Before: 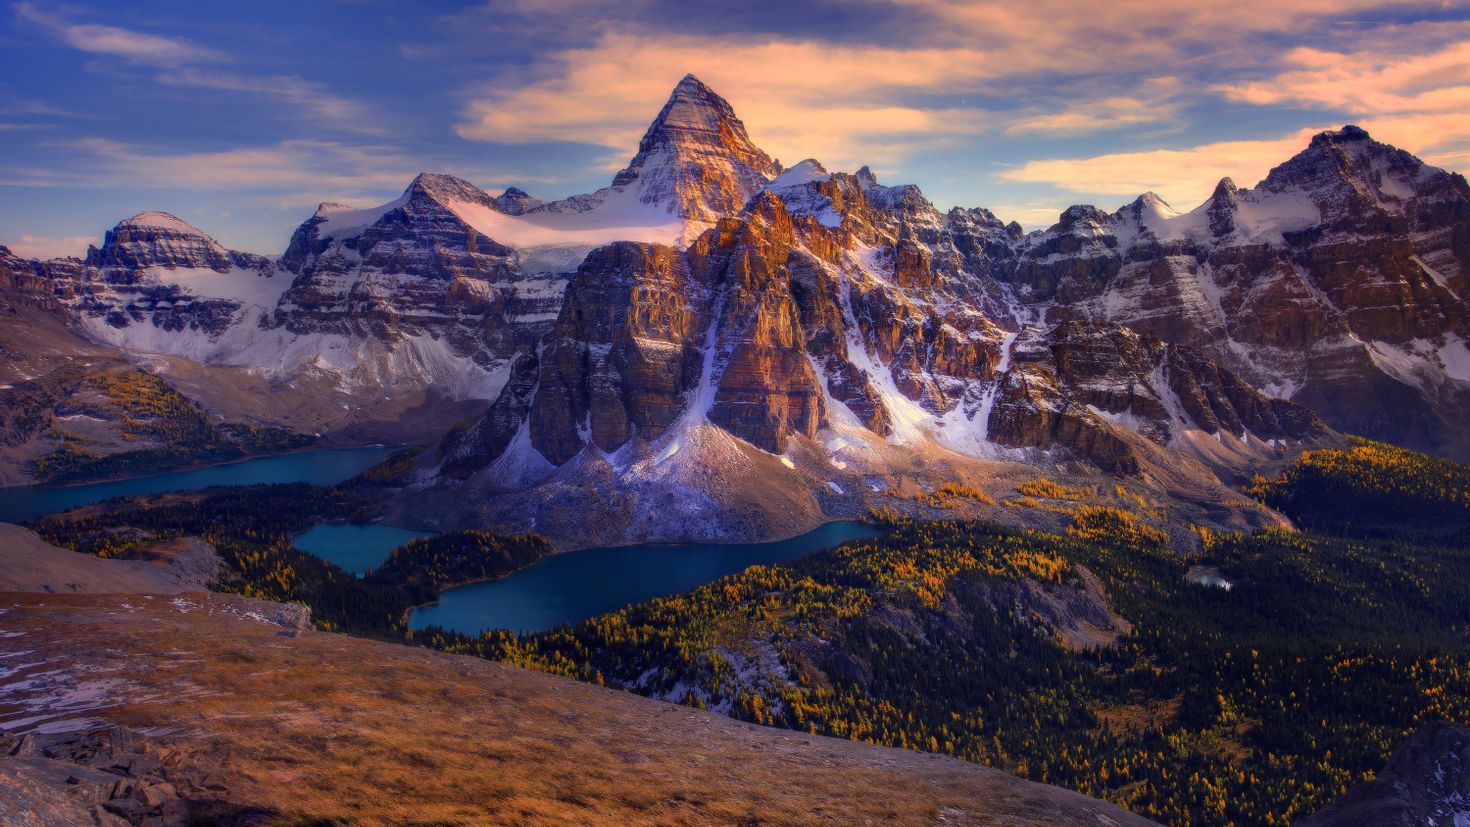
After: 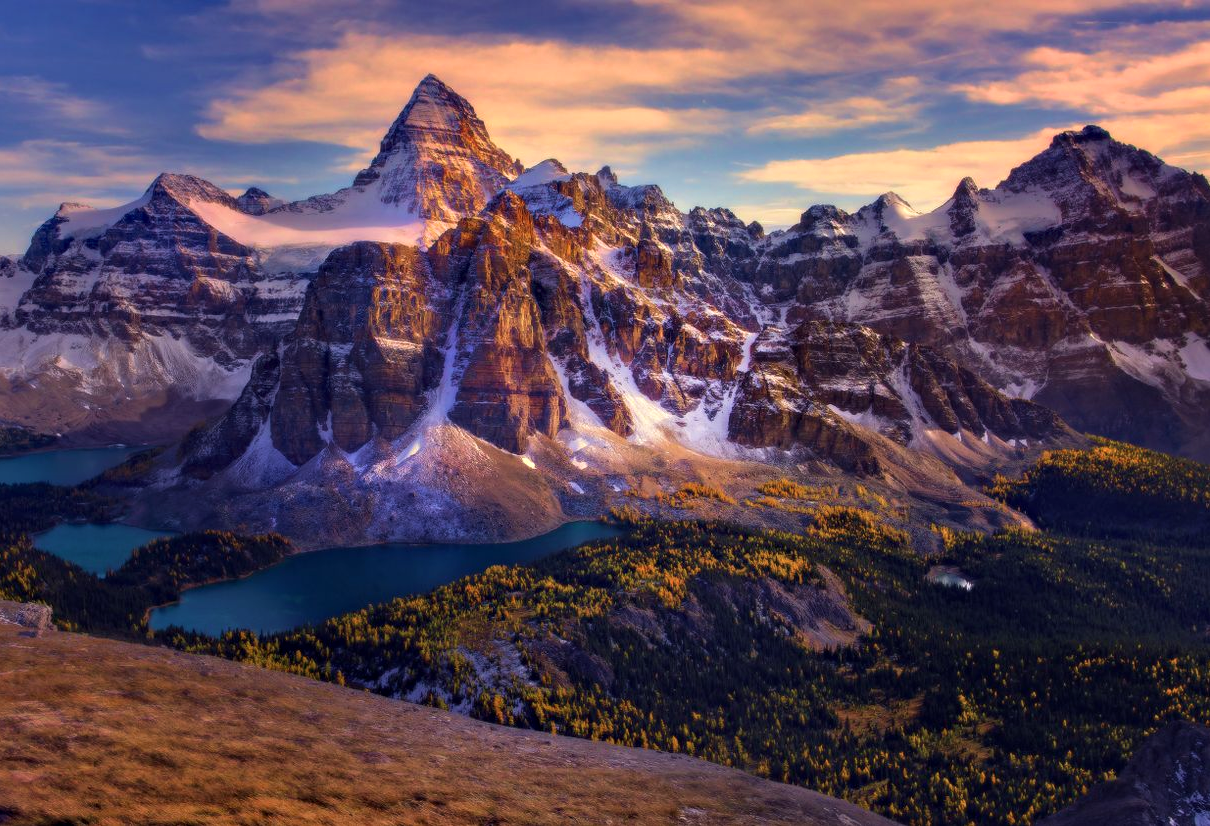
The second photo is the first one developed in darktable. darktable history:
contrast equalizer: octaves 7, y [[0.5, 0.5, 0.544, 0.569, 0.5, 0.5], [0.5 ×6], [0.5 ×6], [0 ×6], [0 ×6]]
velvia: strength 26.35%
crop: left 17.644%, bottom 0.019%
